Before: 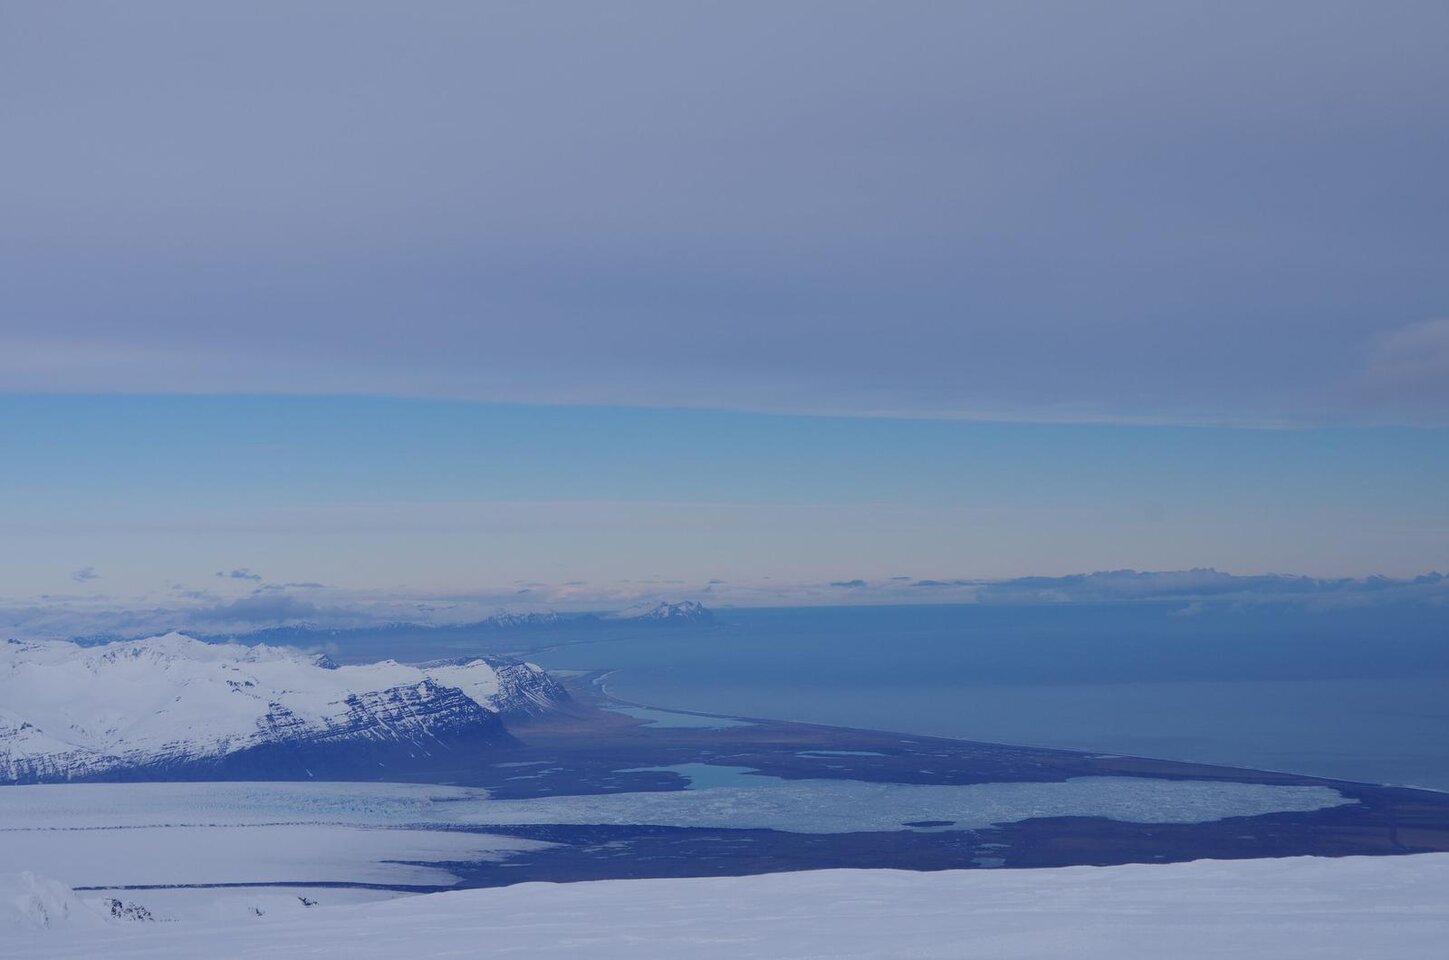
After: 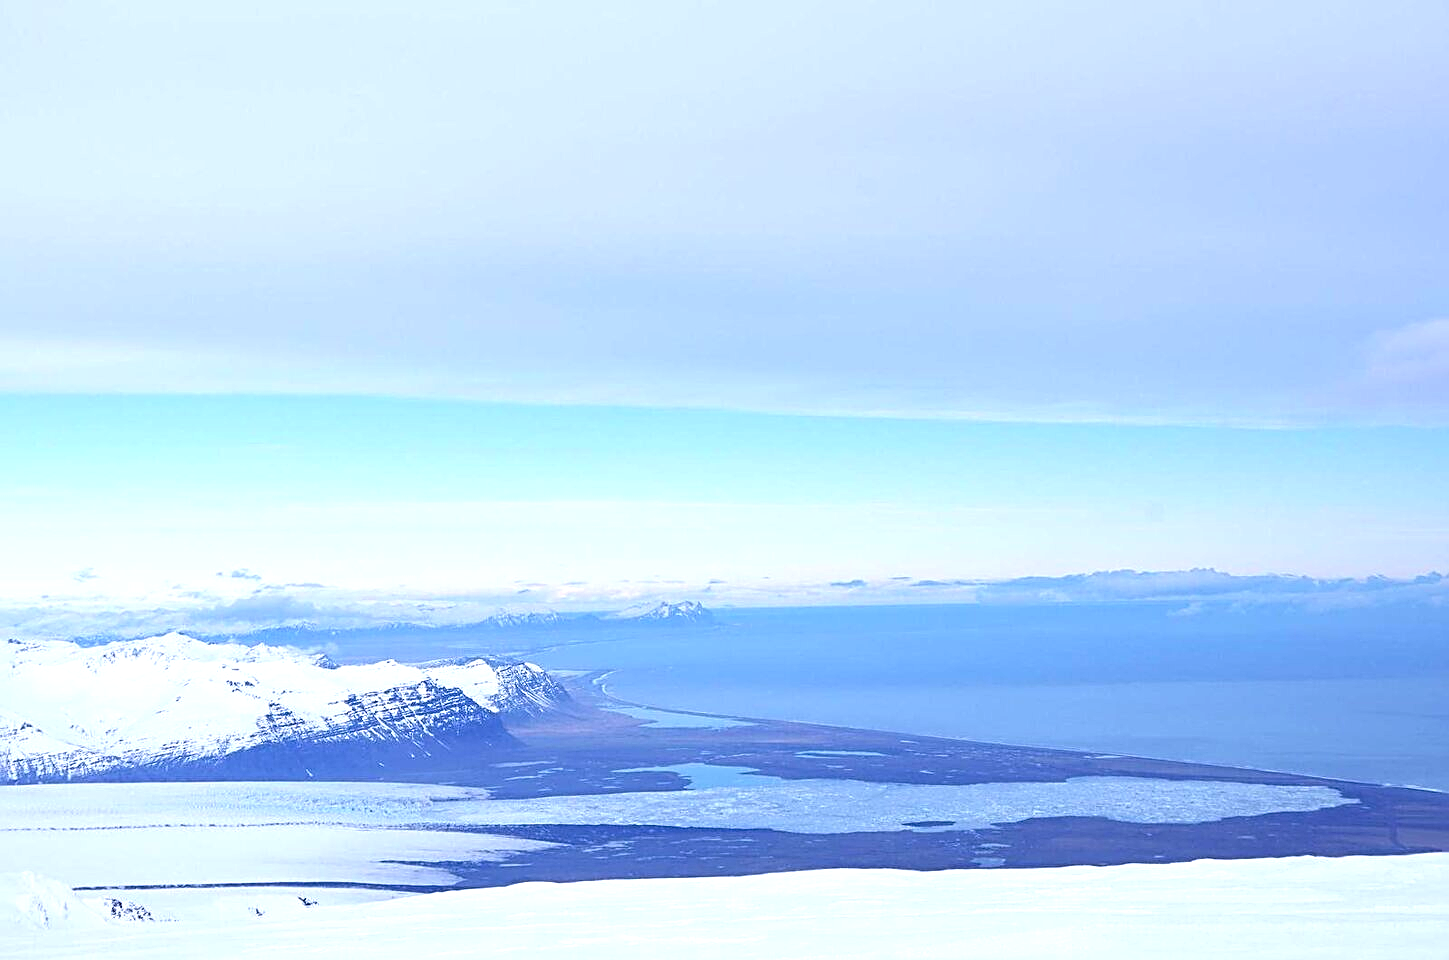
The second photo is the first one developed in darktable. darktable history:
exposure: black level correction 0, exposure 1.6 EV, compensate exposure bias true, compensate highlight preservation false
sharpen: radius 2.584, amount 0.688
